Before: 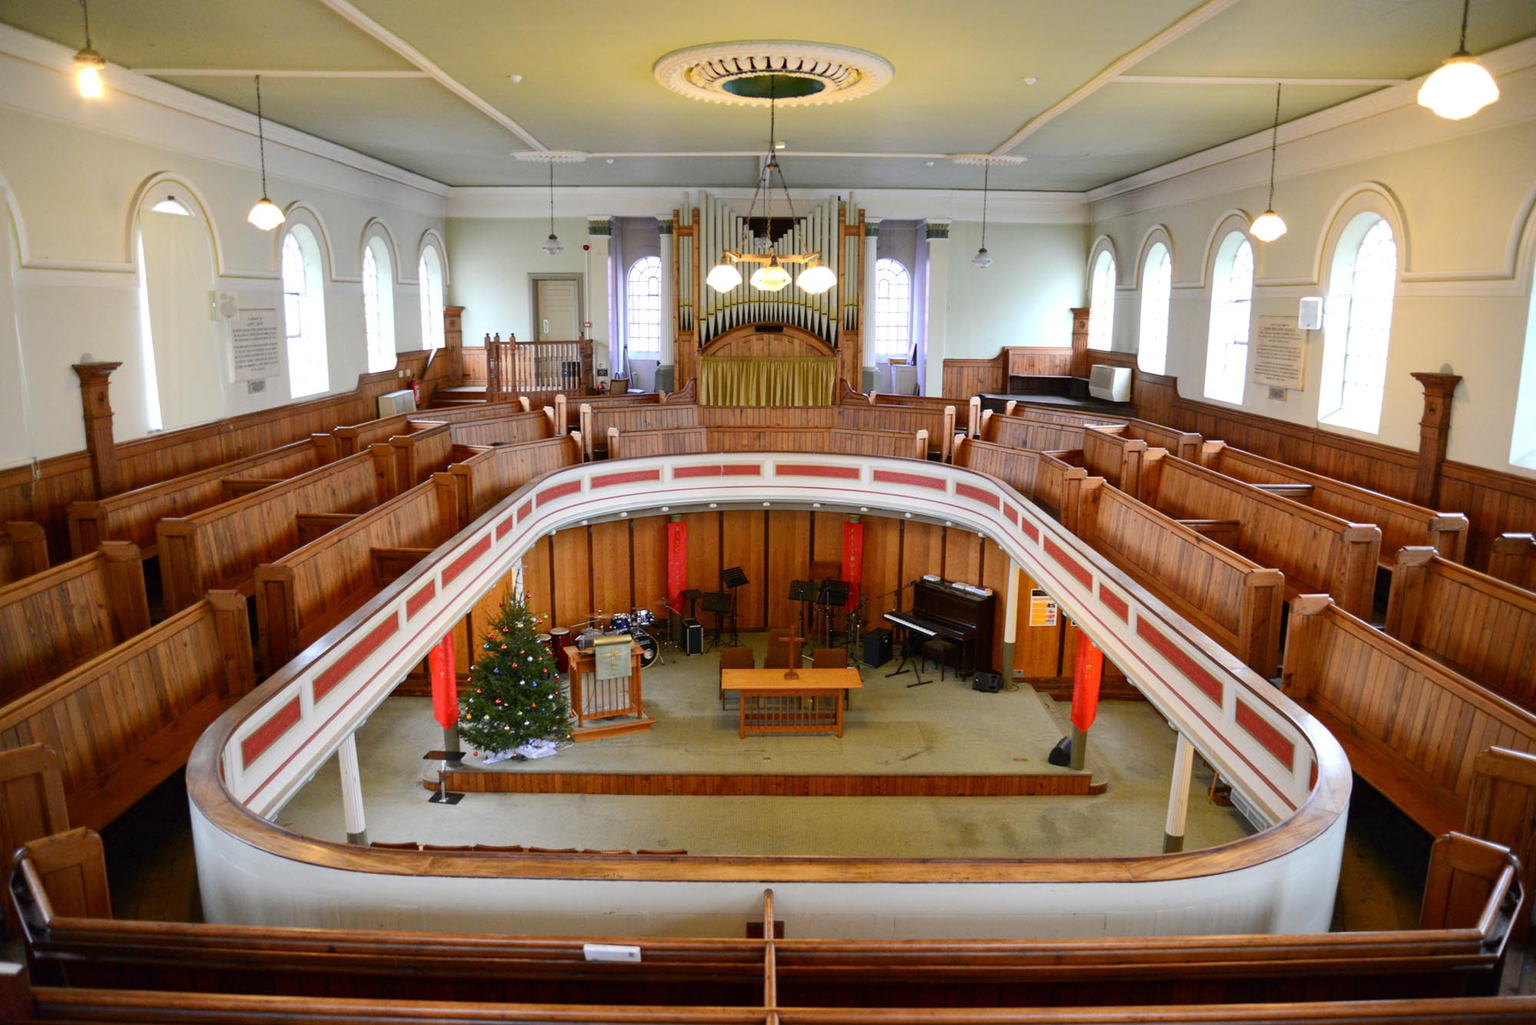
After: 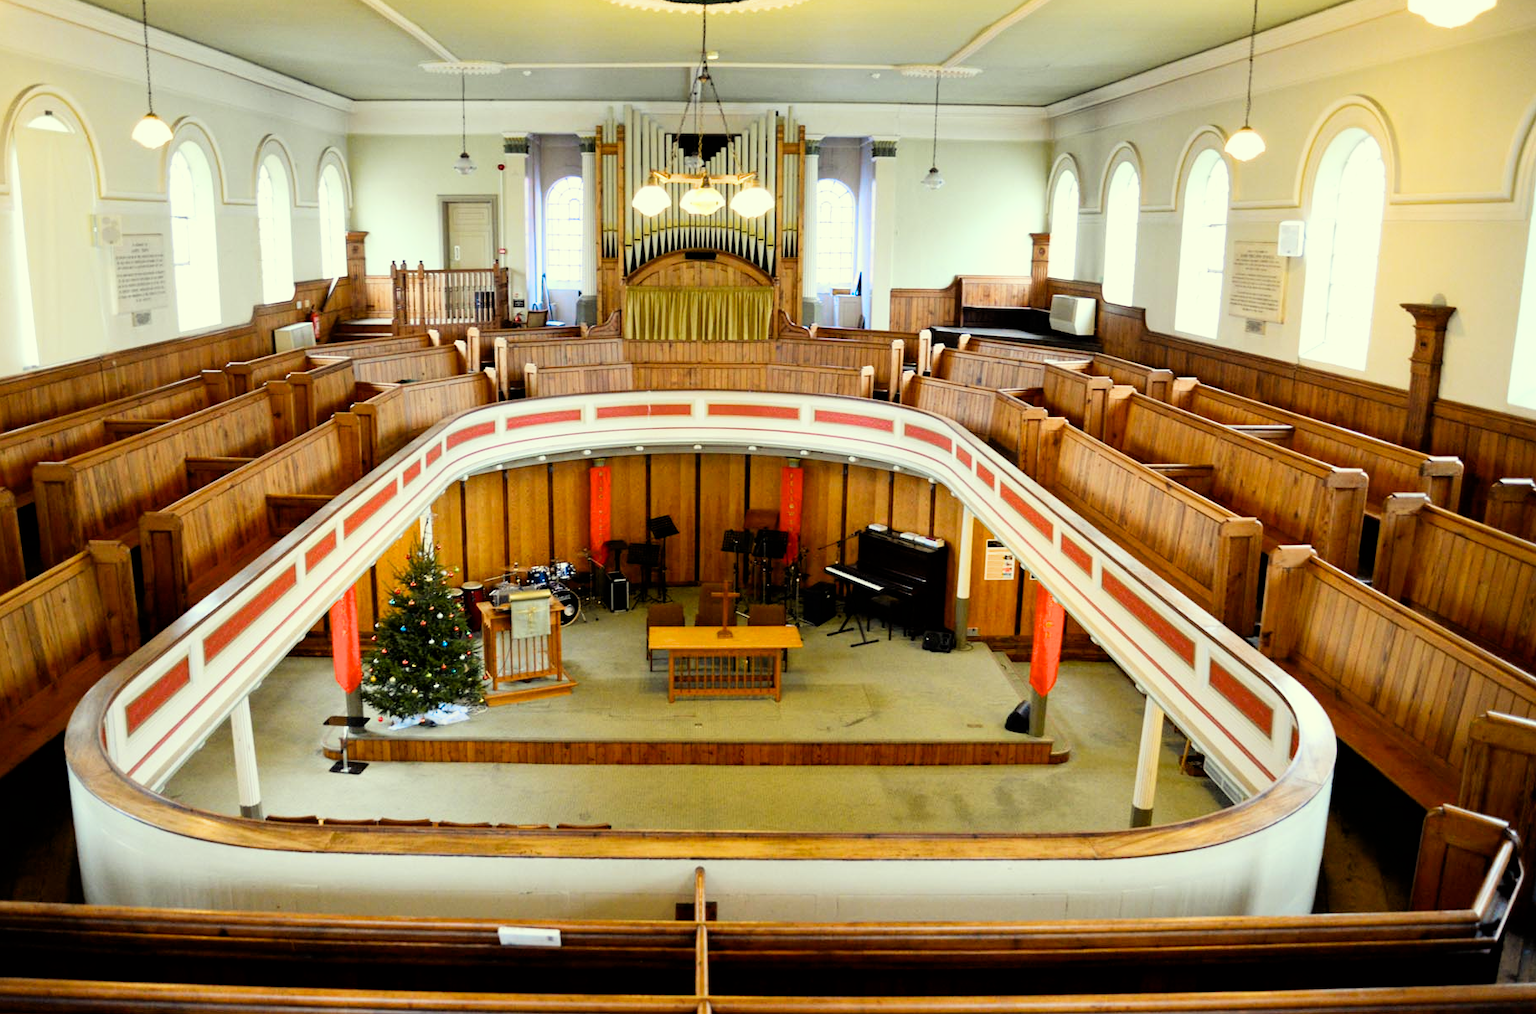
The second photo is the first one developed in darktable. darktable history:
crop and rotate: left 8.262%, top 9.226%
color correction: highlights a* -5.94, highlights b* 11.19
color zones: curves: ch0 [(0.254, 0.492) (0.724, 0.62)]; ch1 [(0.25, 0.528) (0.719, 0.796)]; ch2 [(0, 0.472) (0.25, 0.5) (0.73, 0.184)]
exposure: exposure 0.6 EV, compensate highlight preservation false
filmic rgb: black relative exposure -5 EV, white relative exposure 3.2 EV, hardness 3.42, contrast 1.2, highlights saturation mix -30%
